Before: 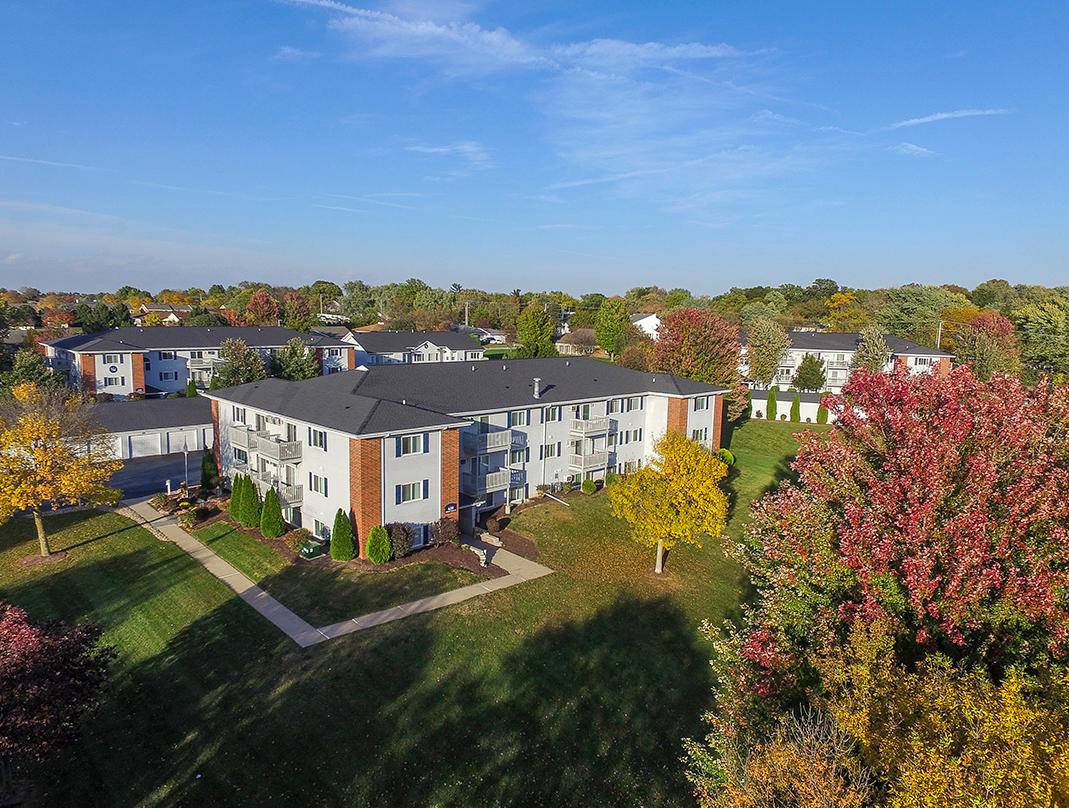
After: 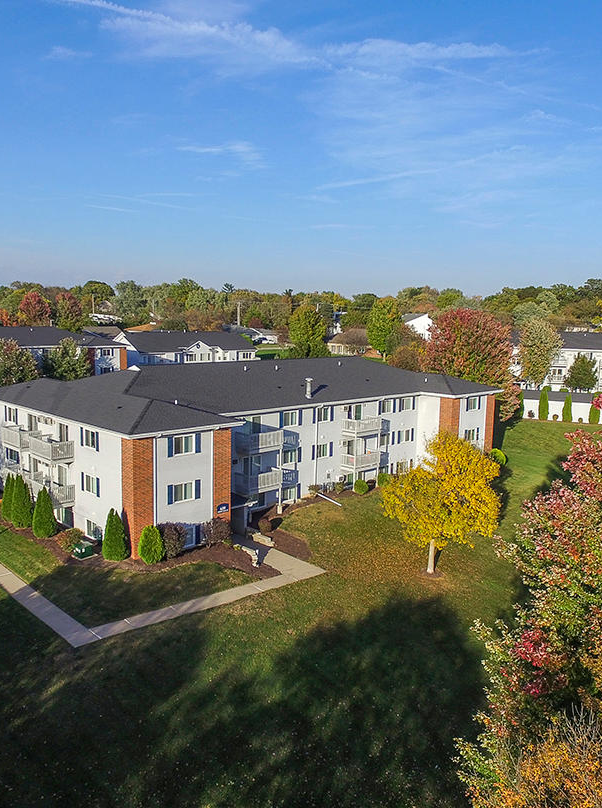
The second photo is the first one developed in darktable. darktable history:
crop: left 21.409%, right 22.209%
